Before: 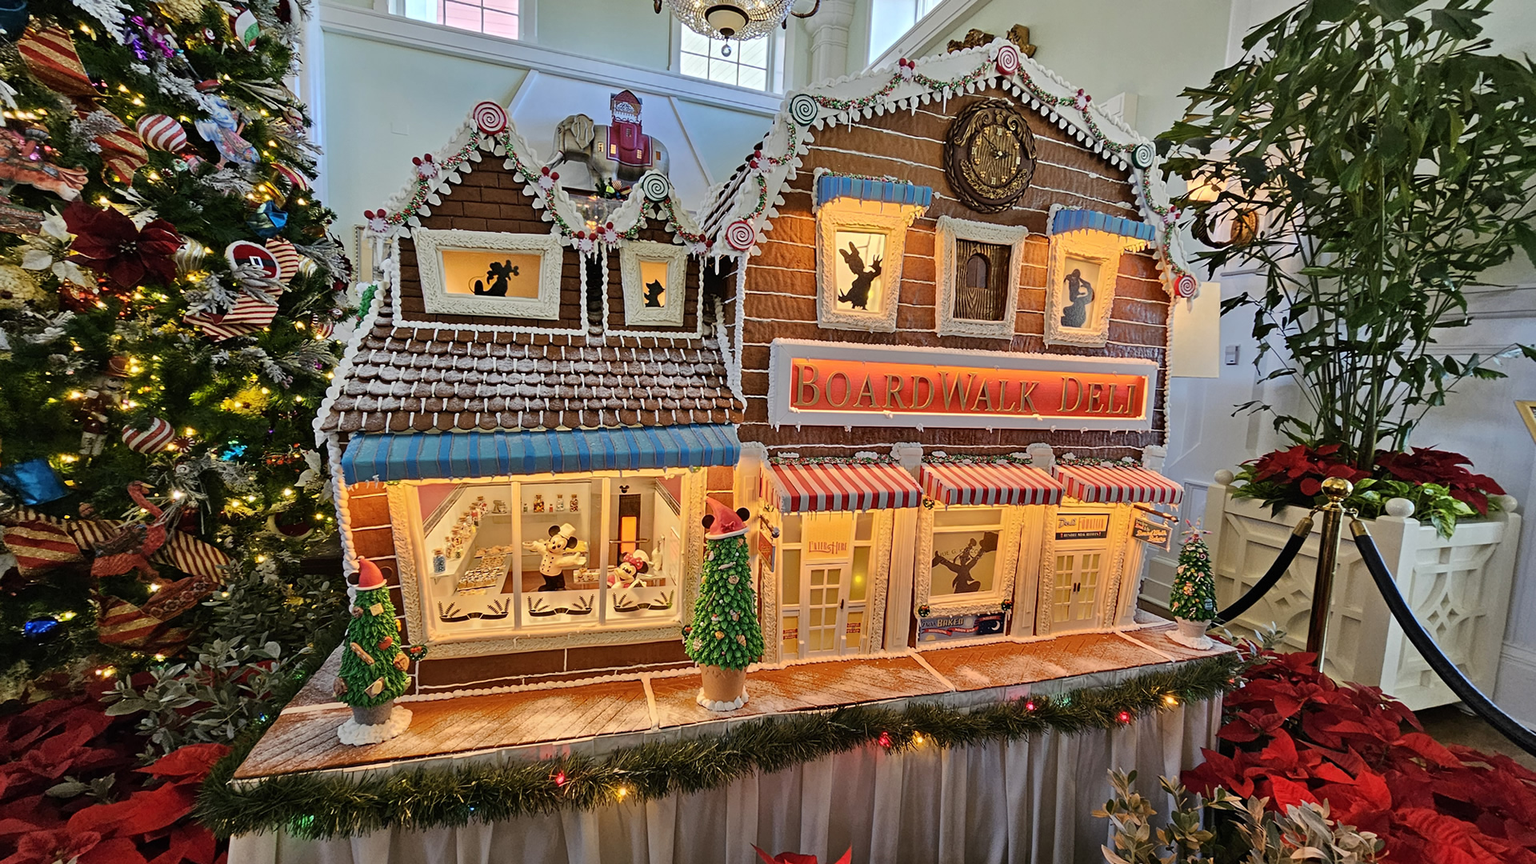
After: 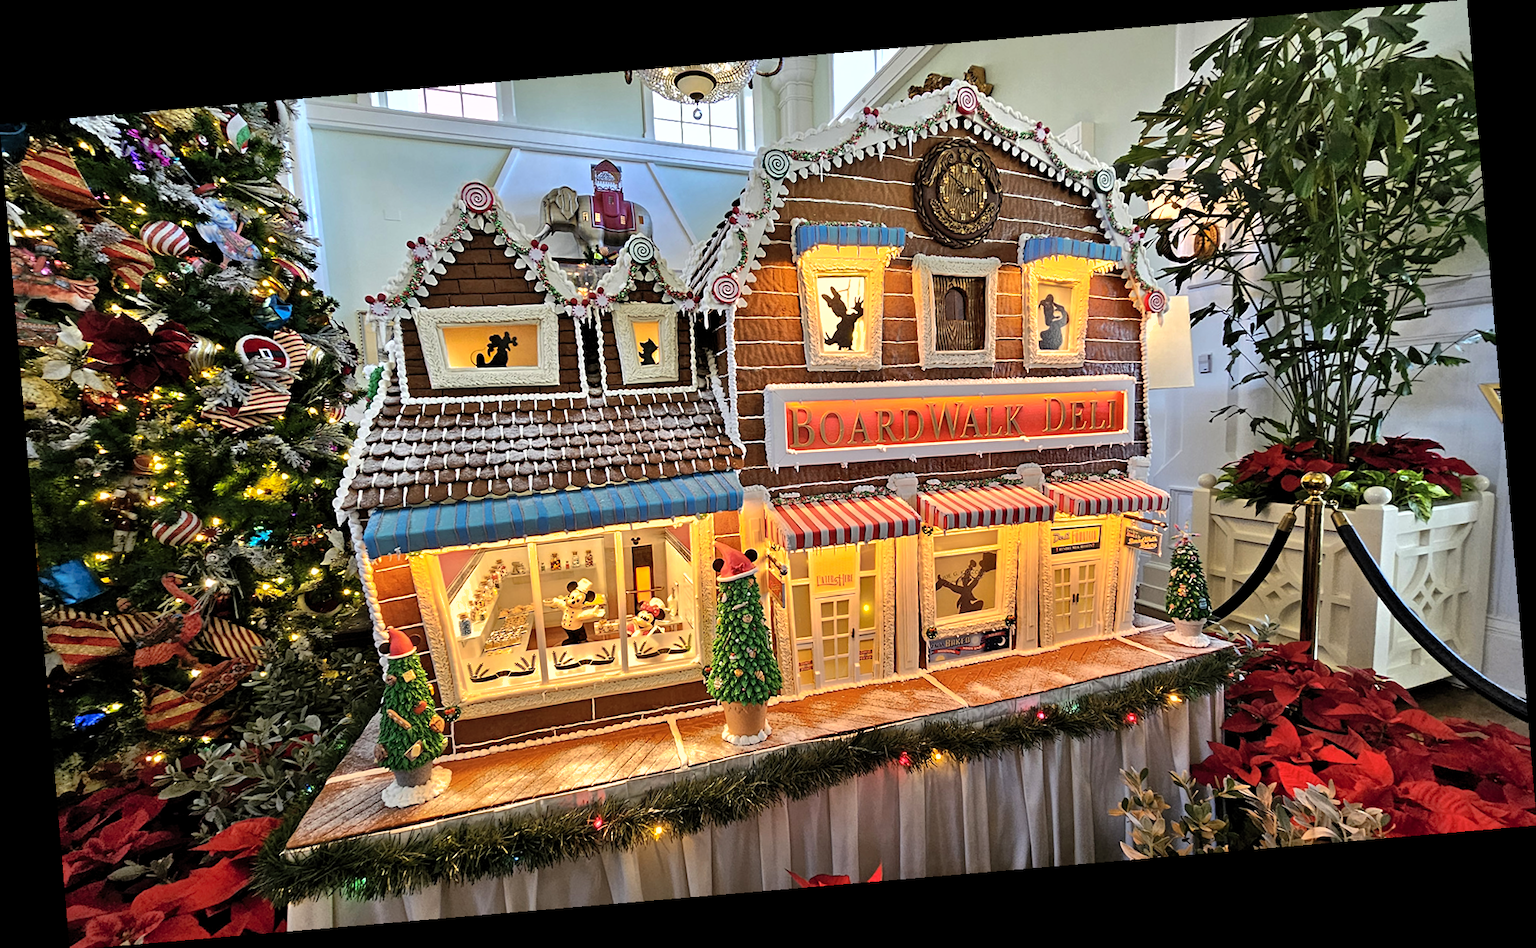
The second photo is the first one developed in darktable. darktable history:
tone equalizer: -8 EV -0.75 EV, -7 EV -0.7 EV, -6 EV -0.6 EV, -5 EV -0.4 EV, -3 EV 0.4 EV, -2 EV 0.6 EV, -1 EV 0.7 EV, +0 EV 0.75 EV, edges refinement/feathering 500, mask exposure compensation -1.57 EV, preserve details no
shadows and highlights: on, module defaults
rotate and perspective: rotation -4.86°, automatic cropping off
levels: levels [0.016, 0.5, 0.996]
